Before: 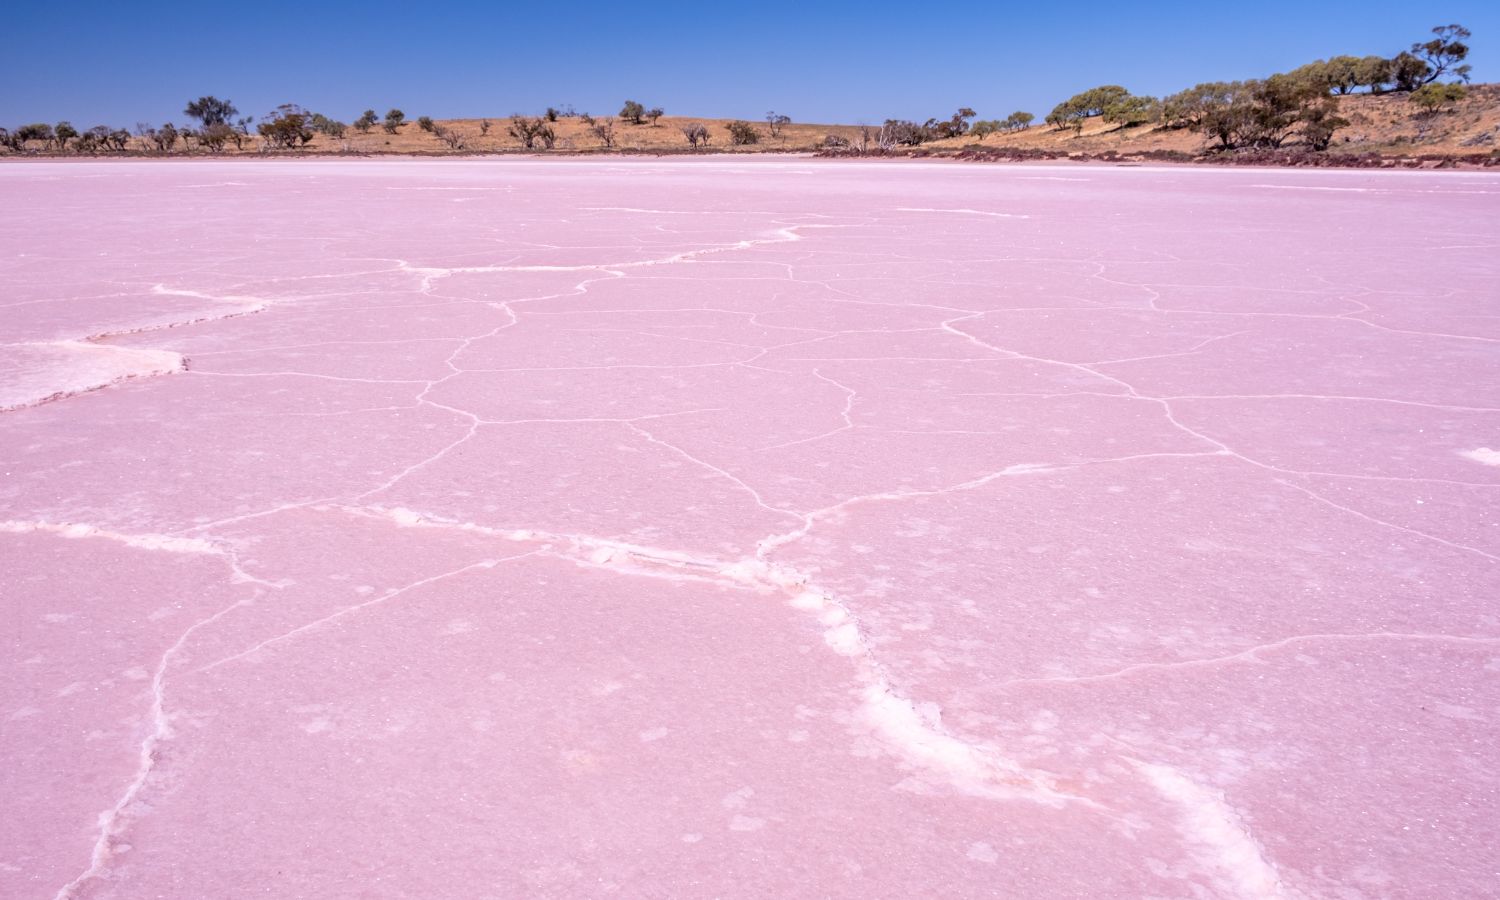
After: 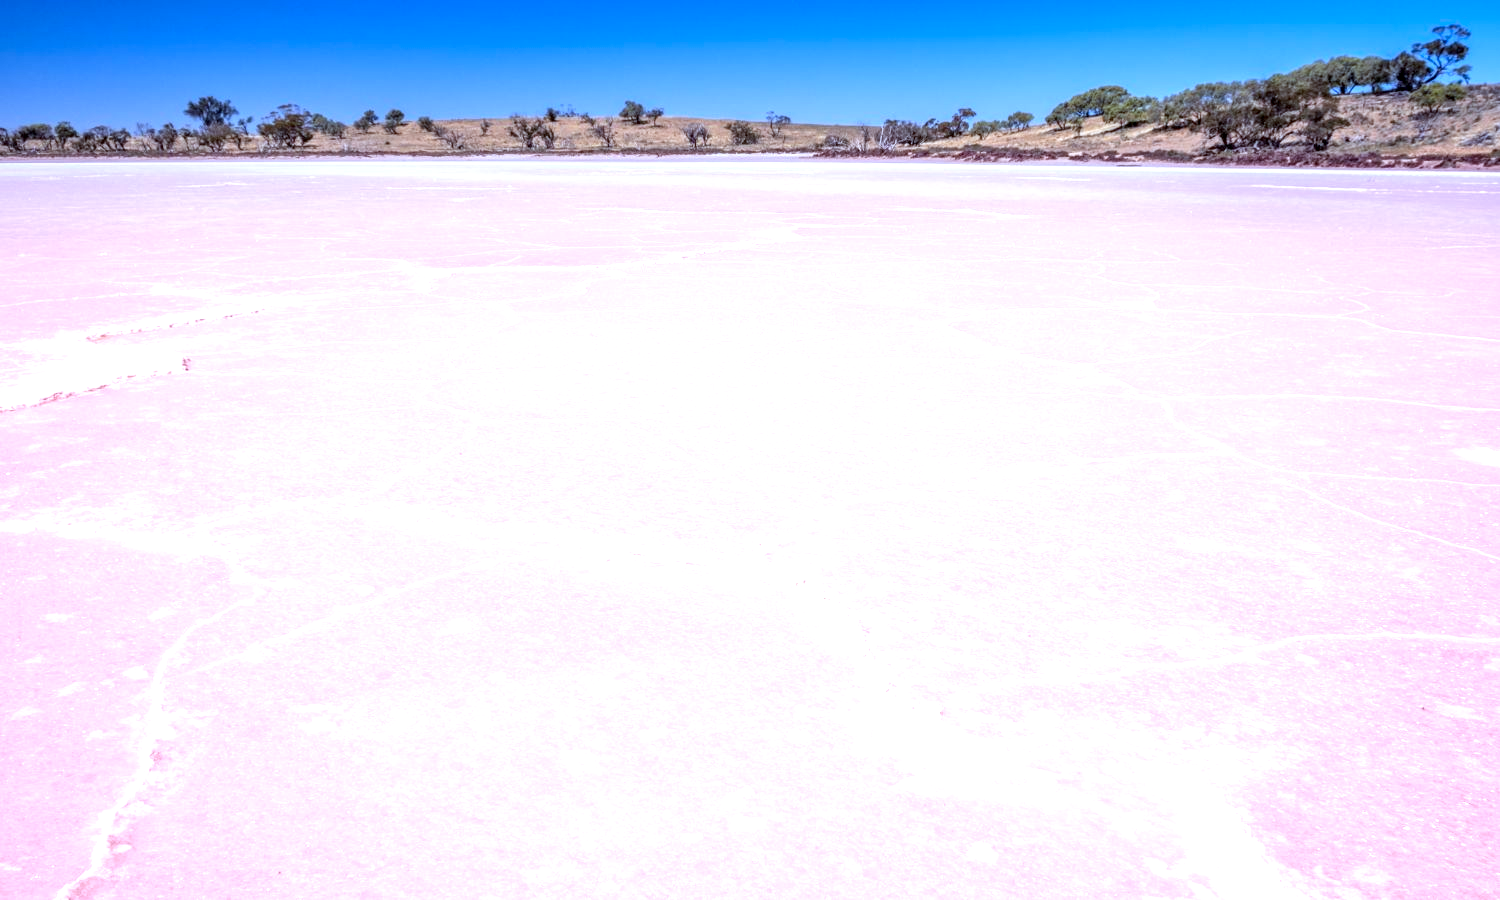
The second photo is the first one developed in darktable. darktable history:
local contrast: detail 130%
graduated density: density 2.02 EV, hardness 44%, rotation 0.374°, offset 8.21, hue 208.8°, saturation 97%
exposure: black level correction 0, exposure 0.9 EV, compensate highlight preservation false
